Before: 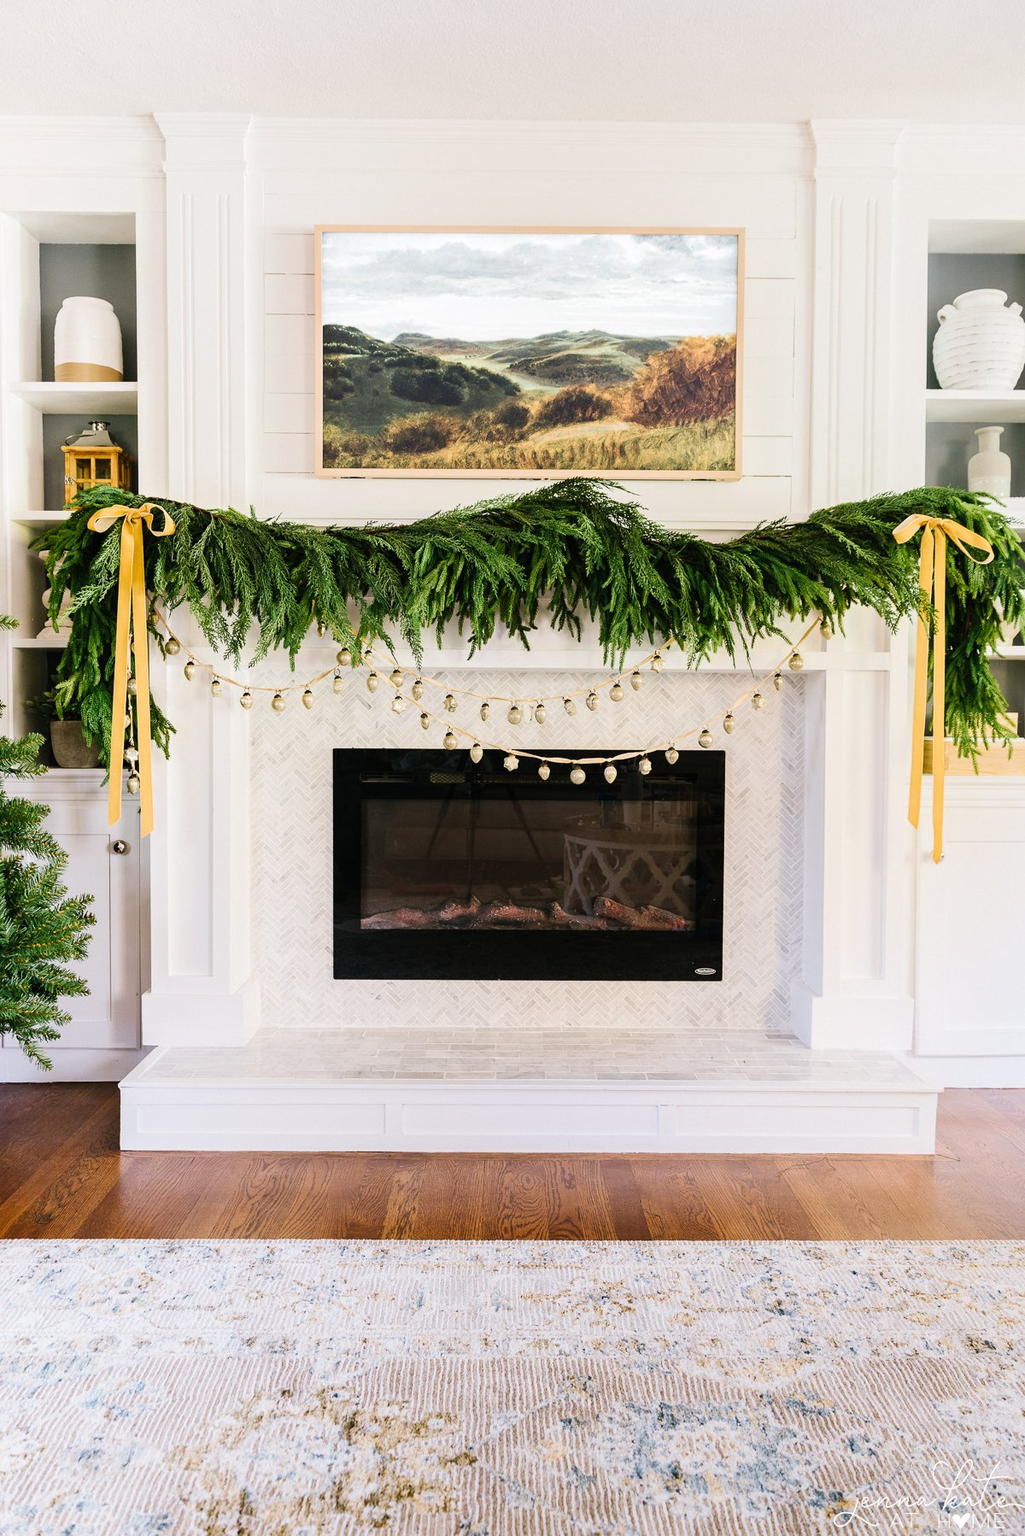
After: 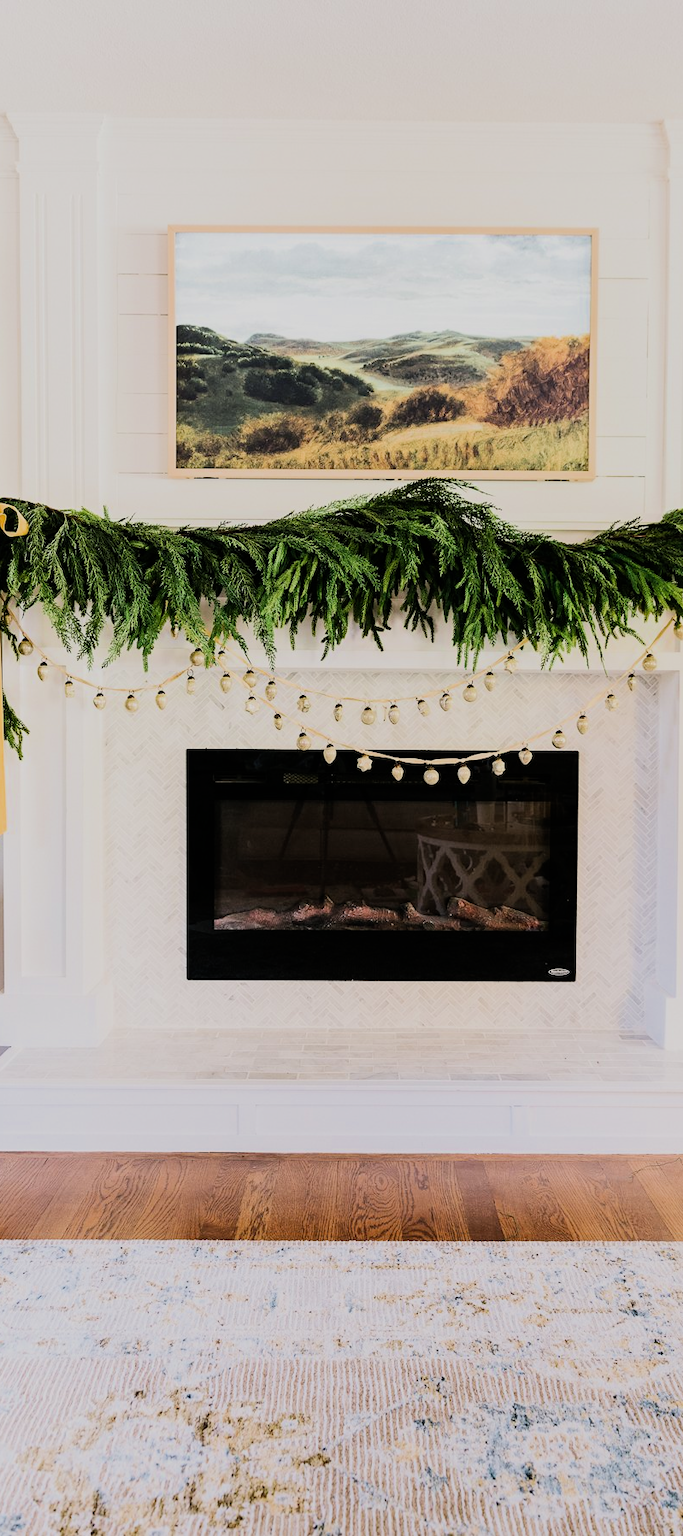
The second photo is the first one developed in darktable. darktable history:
crop and rotate: left 14.347%, right 18.951%
filmic rgb: black relative exposure -7.5 EV, white relative exposure 5 EV, hardness 3.33, contrast 1.301, preserve chrominance max RGB, color science v6 (2022), contrast in shadows safe, contrast in highlights safe
